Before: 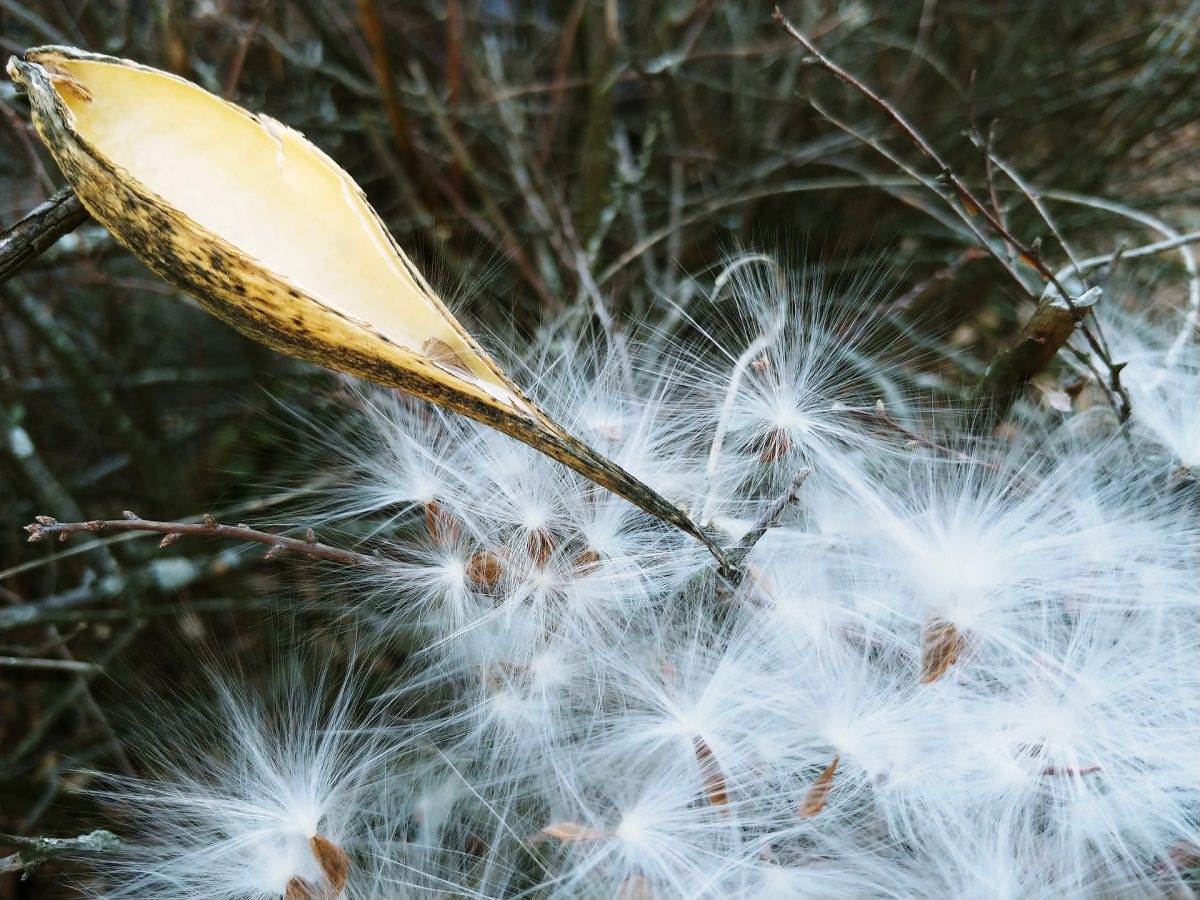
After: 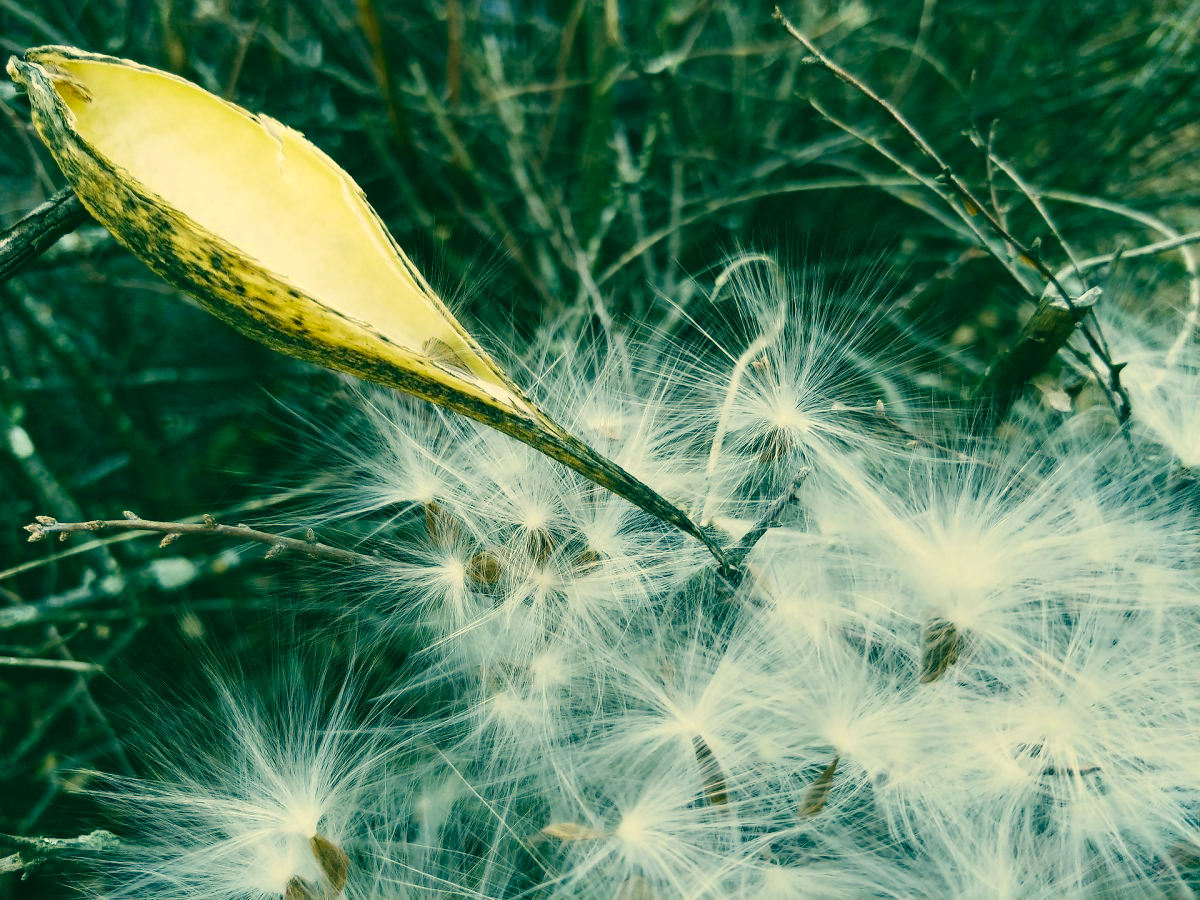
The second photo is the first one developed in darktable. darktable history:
color correction: highlights a* 1.83, highlights b* 34.02, shadows a* -36.68, shadows b* -5.48
shadows and highlights: highlights color adjustment 0%, low approximation 0.01, soften with gaussian
white balance: red 0.967, blue 1.049
